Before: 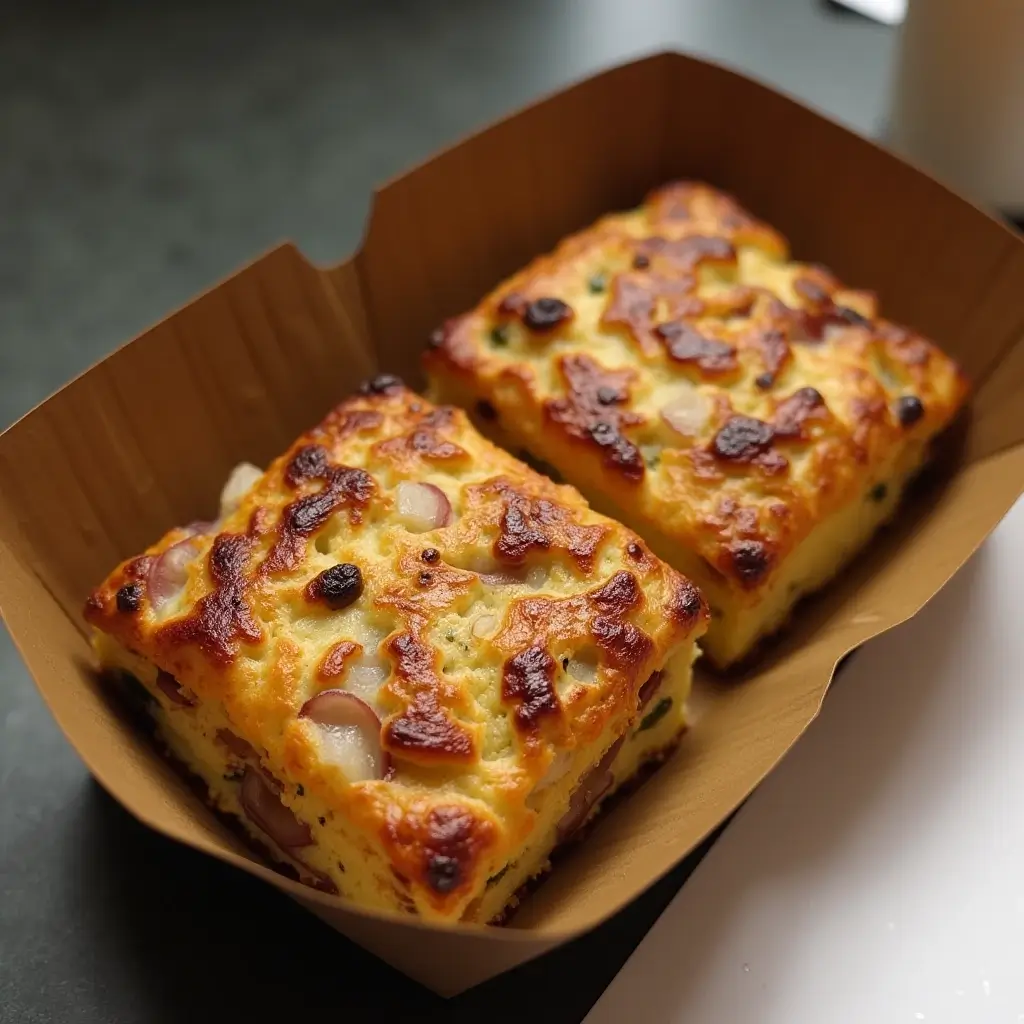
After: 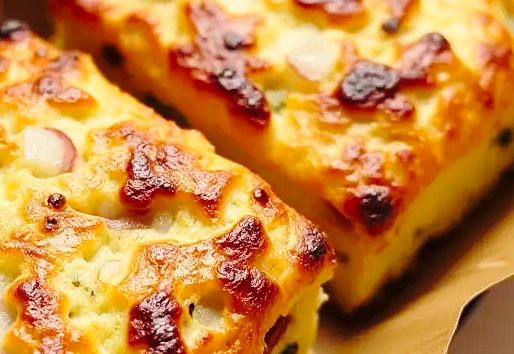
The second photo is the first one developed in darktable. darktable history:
white balance: red 1.009, blue 0.985
base curve: curves: ch0 [(0, 0) (0.028, 0.03) (0.121, 0.232) (0.46, 0.748) (0.859, 0.968) (1, 1)], preserve colors none
crop: left 36.607%, top 34.735%, right 13.146%, bottom 30.611%
